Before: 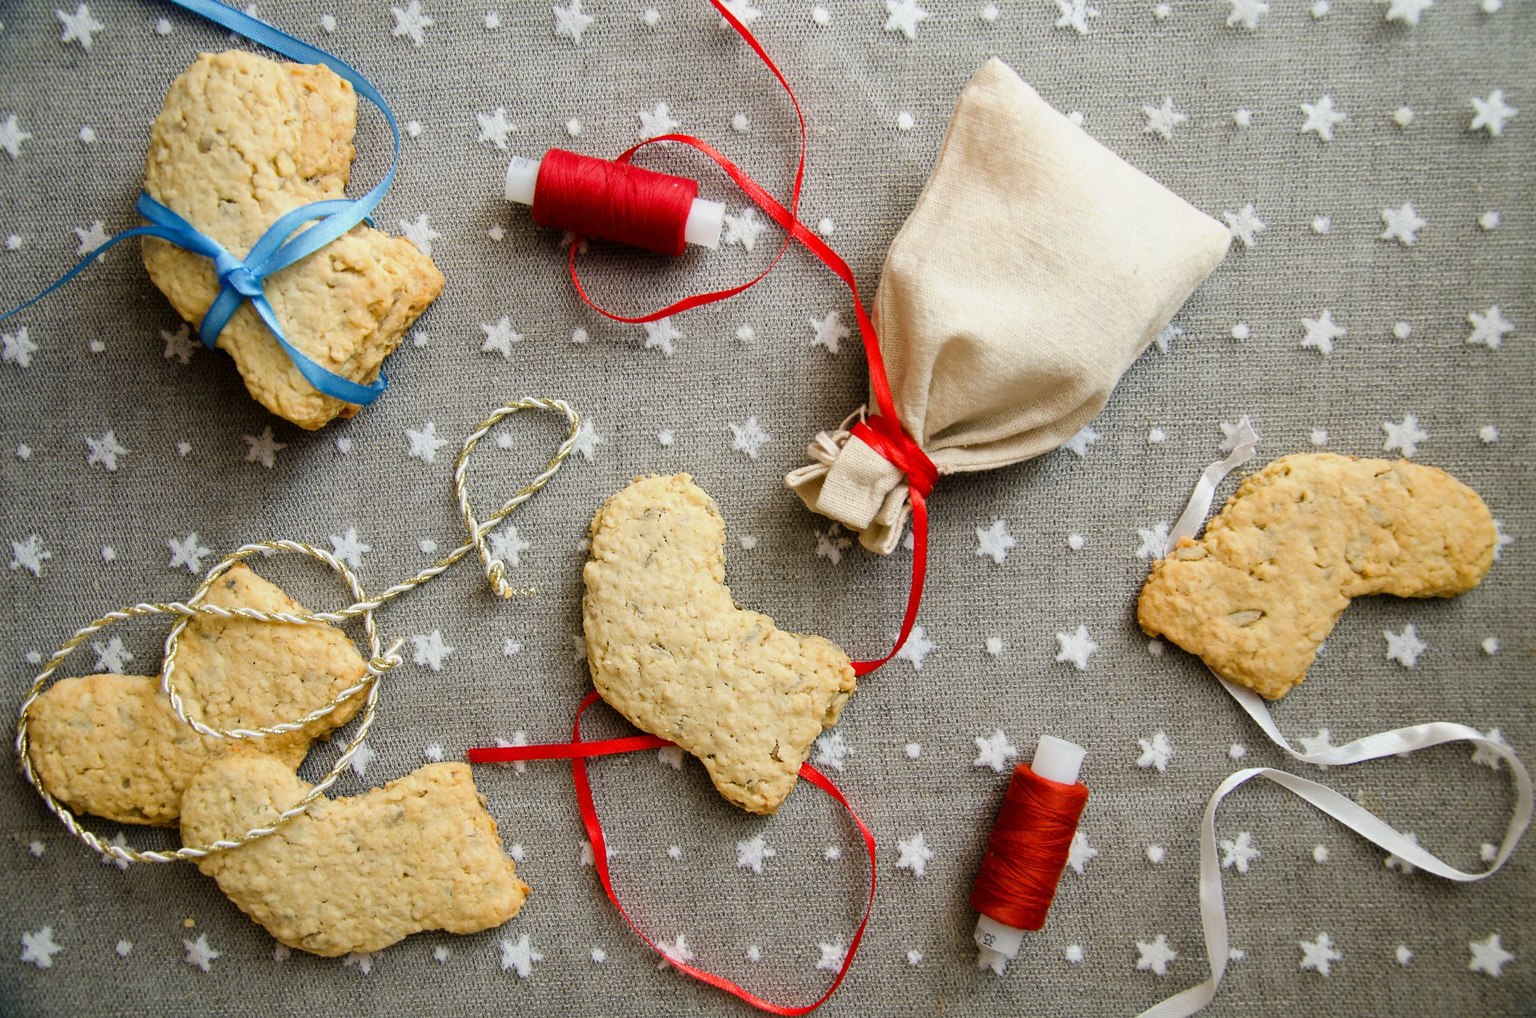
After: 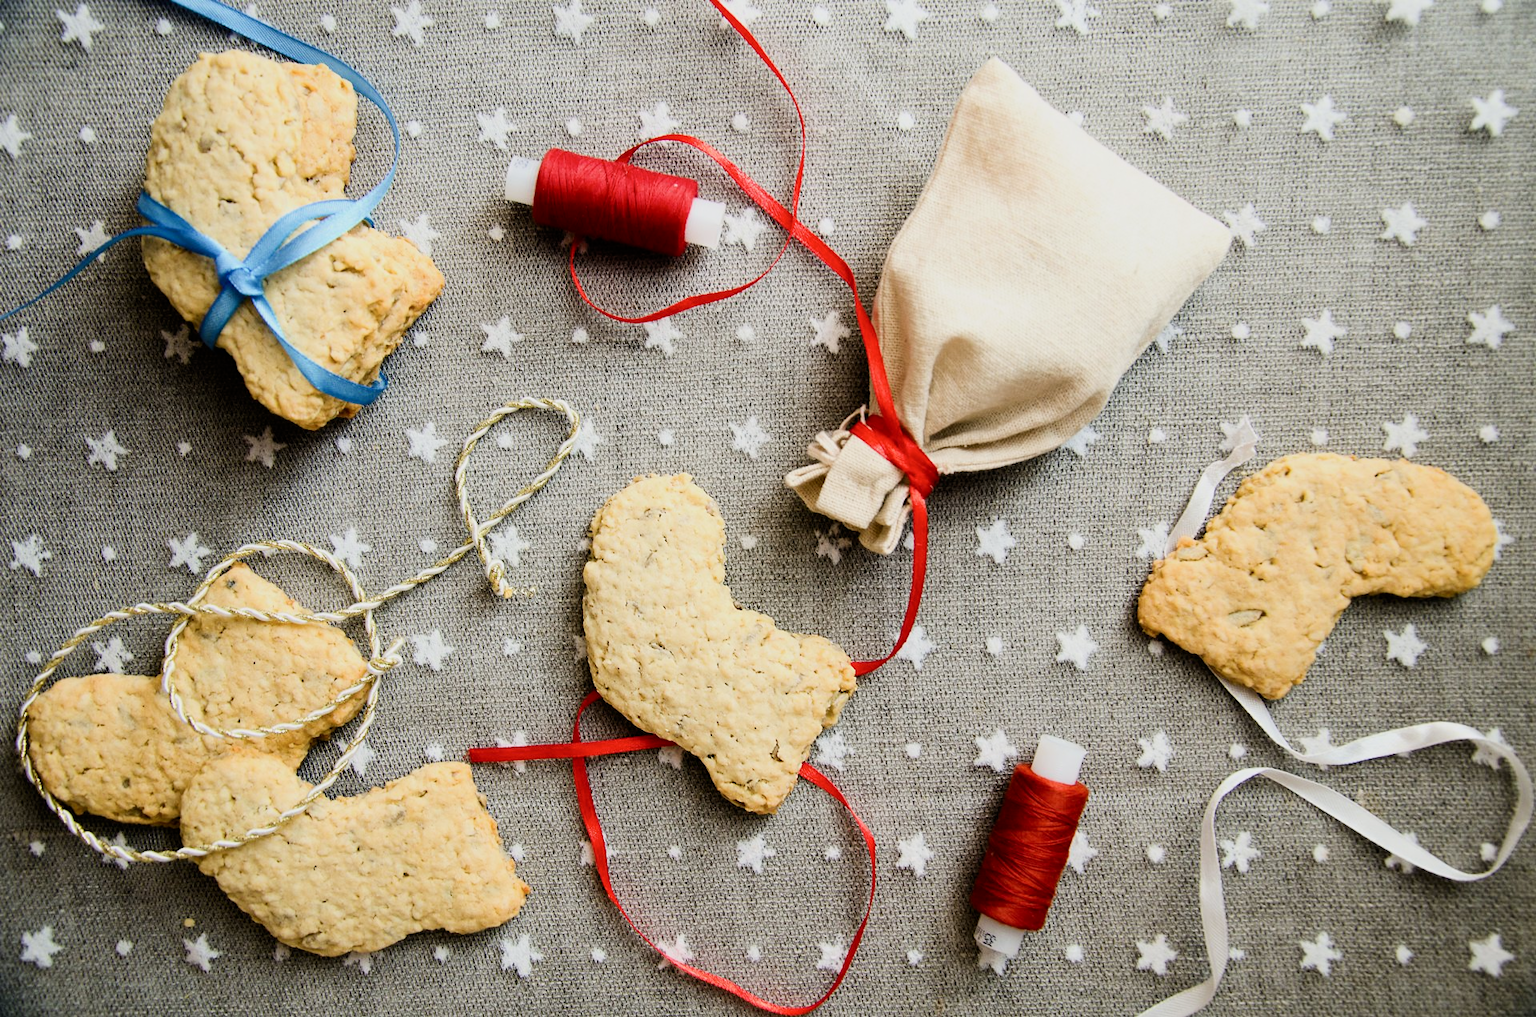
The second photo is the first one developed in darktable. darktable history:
filmic rgb: hardness 4.17
contrast brightness saturation: contrast 0.24, brightness 0.09
